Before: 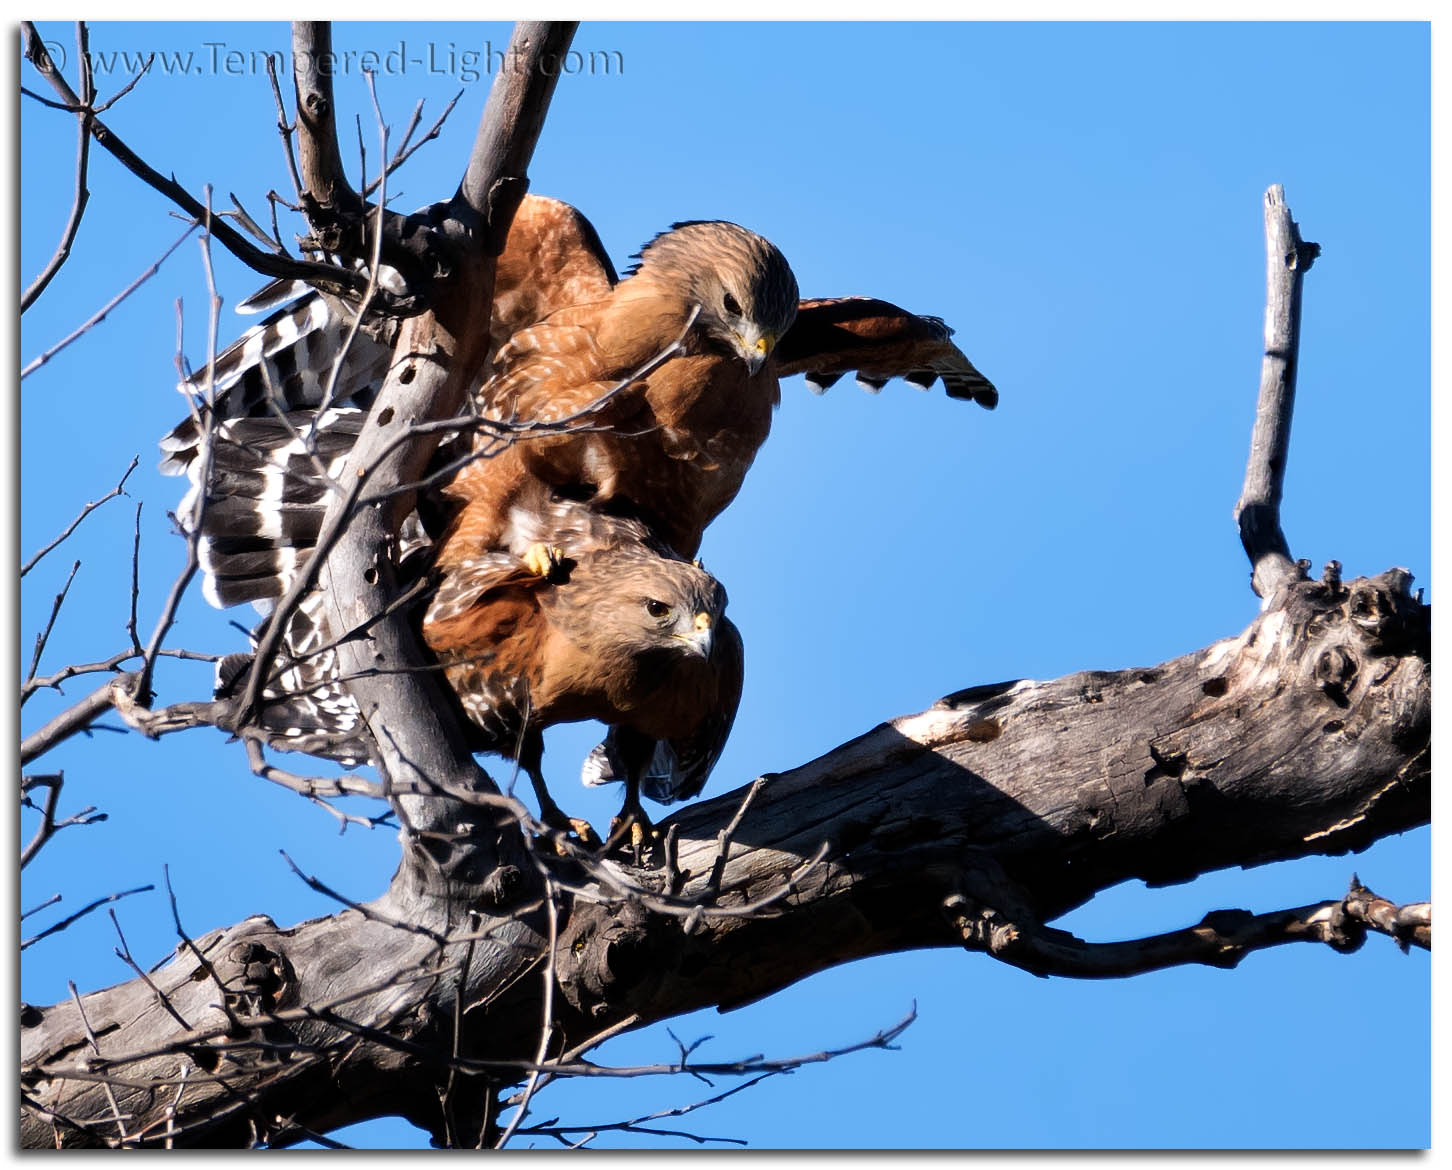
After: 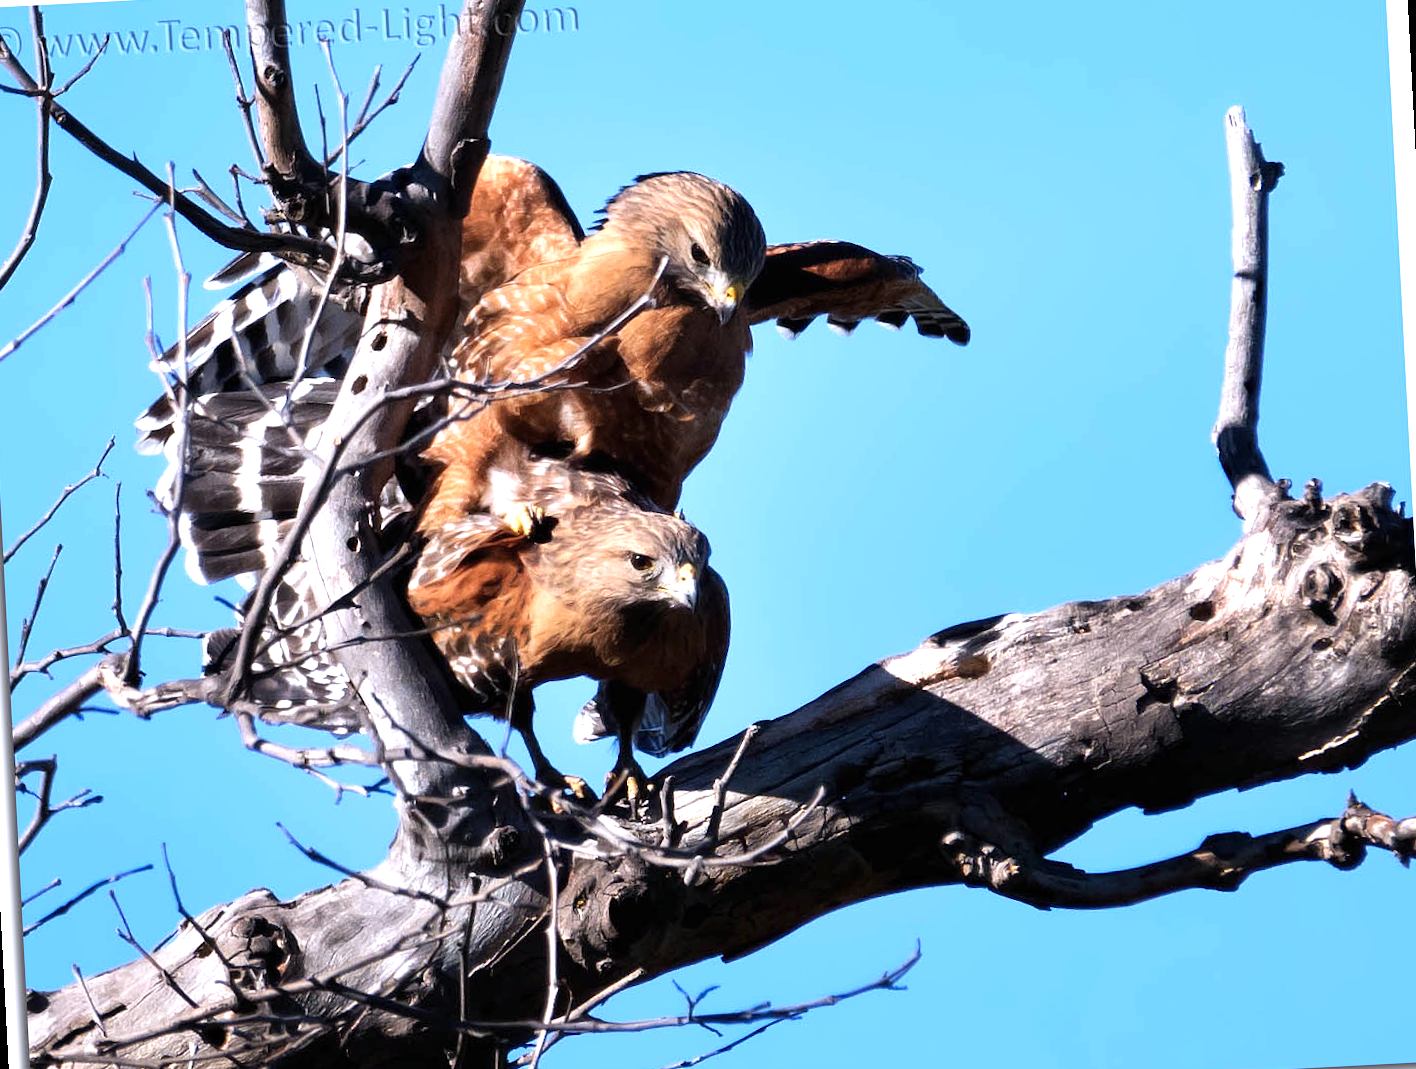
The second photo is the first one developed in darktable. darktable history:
exposure: black level correction 0, exposure 0.7 EV, compensate exposure bias true, compensate highlight preservation false
color correction: saturation 0.98
rotate and perspective: rotation -3°, crop left 0.031, crop right 0.968, crop top 0.07, crop bottom 0.93
color calibration: illuminant as shot in camera, x 0.358, y 0.373, temperature 4628.91 K
